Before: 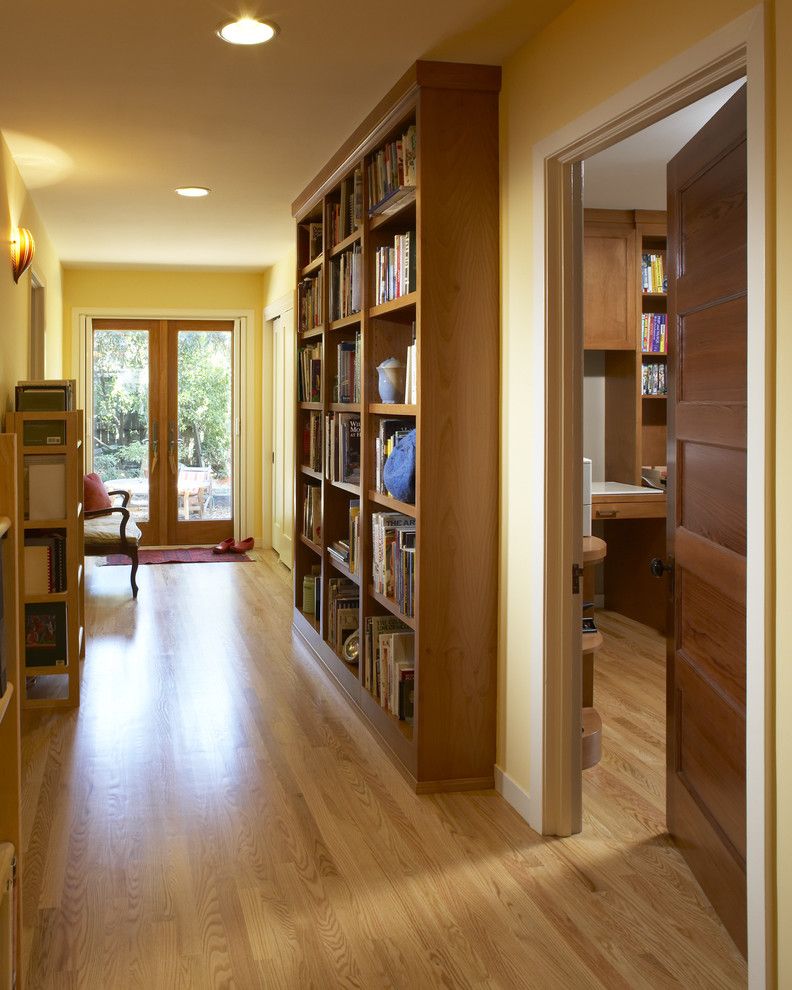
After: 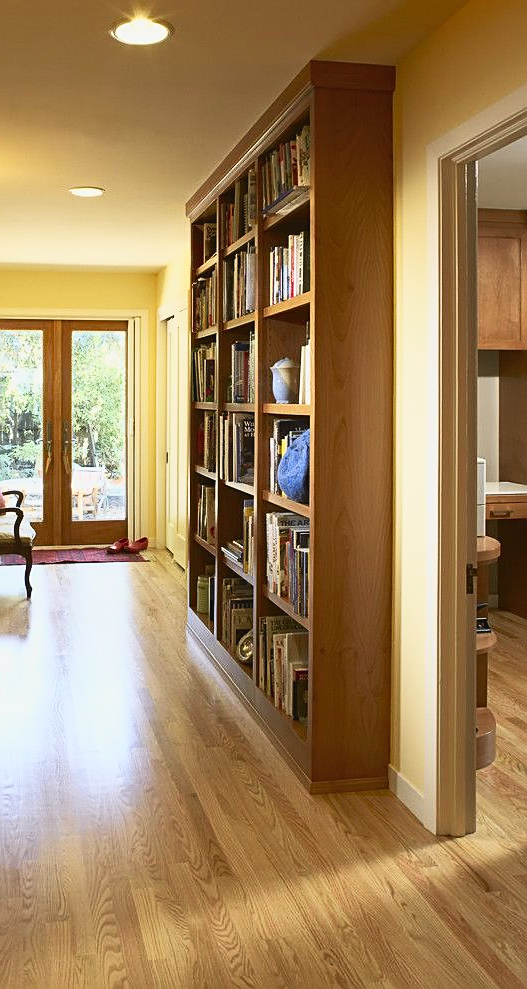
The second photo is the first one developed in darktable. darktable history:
velvia: strength 15%
sharpen: on, module defaults
tone curve: curves: ch0 [(0, 0.038) (0.193, 0.212) (0.461, 0.502) (0.629, 0.731) (0.838, 0.916) (1, 0.967)]; ch1 [(0, 0) (0.35, 0.356) (0.45, 0.453) (0.504, 0.503) (0.532, 0.524) (0.558, 0.559) (0.735, 0.762) (1, 1)]; ch2 [(0, 0) (0.281, 0.266) (0.456, 0.469) (0.5, 0.5) (0.533, 0.545) (0.606, 0.607) (0.646, 0.654) (1, 1)], color space Lab, independent channels, preserve colors none
crop and rotate: left 13.409%, right 19.924%
color balance: contrast fulcrum 17.78%
